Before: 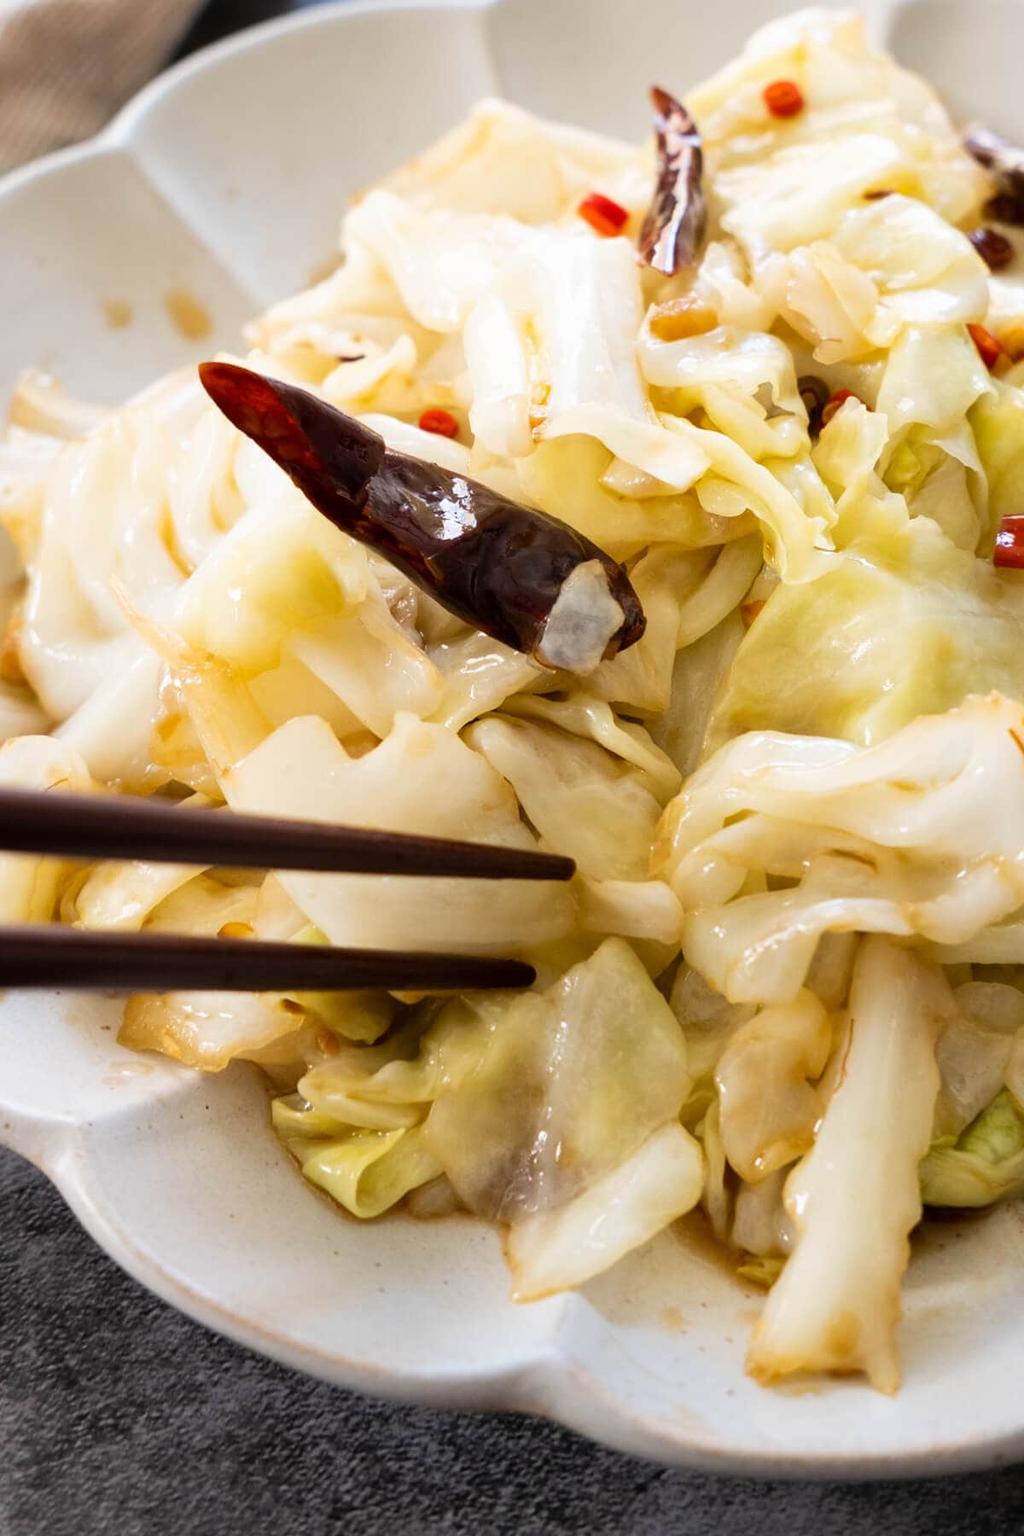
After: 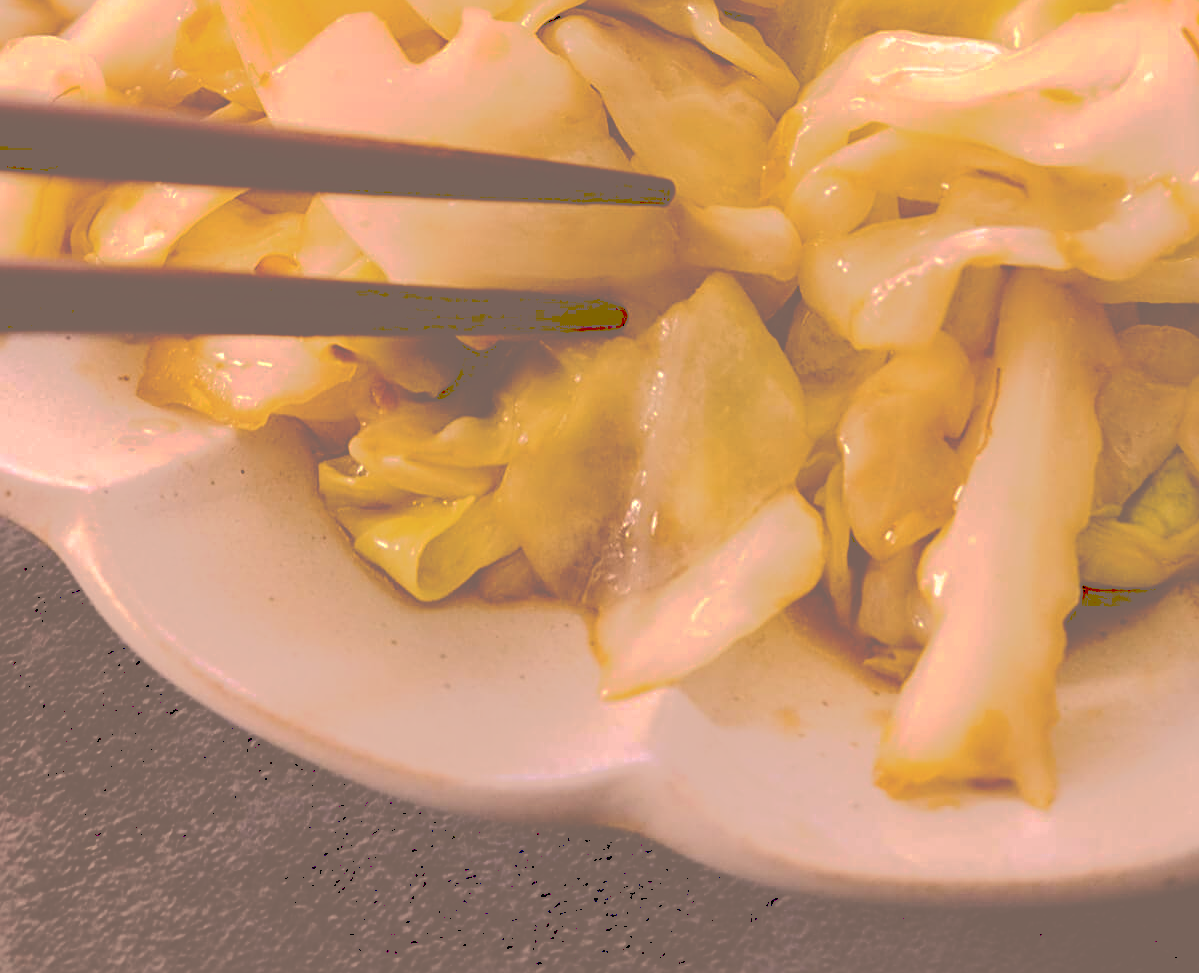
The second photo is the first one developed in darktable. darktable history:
crop and rotate: top 45.924%, right 0.068%
color correction: highlights a* 17.78, highlights b* 19.14
tone curve: curves: ch0 [(0, 0) (0.003, 0.439) (0.011, 0.439) (0.025, 0.439) (0.044, 0.439) (0.069, 0.439) (0.1, 0.439) (0.136, 0.44) (0.177, 0.444) (0.224, 0.45) (0.277, 0.462) (0.335, 0.487) (0.399, 0.528) (0.468, 0.577) (0.543, 0.621) (0.623, 0.669) (0.709, 0.715) (0.801, 0.764) (0.898, 0.804) (1, 1)], preserve colors none
shadows and highlights: radius 124.75, shadows 21.11, highlights -22.51, low approximation 0.01
sharpen: radius 2.753
color balance rgb: highlights gain › luminance 7.672%, highlights gain › chroma 0.972%, highlights gain › hue 48.27°, perceptual saturation grading › global saturation 29.56%, global vibrance 20%
